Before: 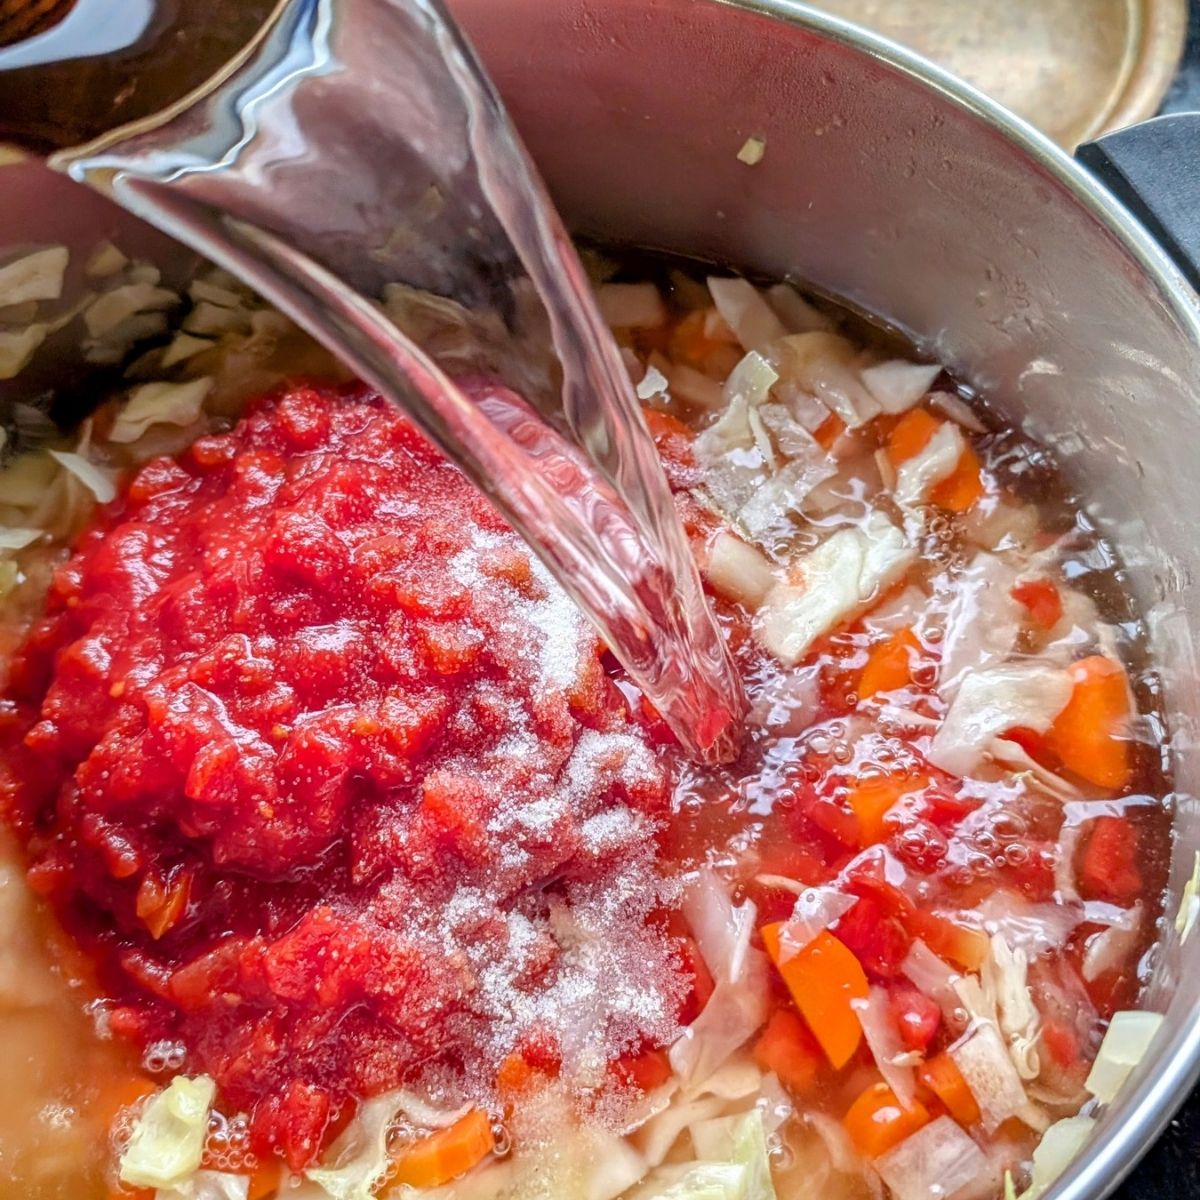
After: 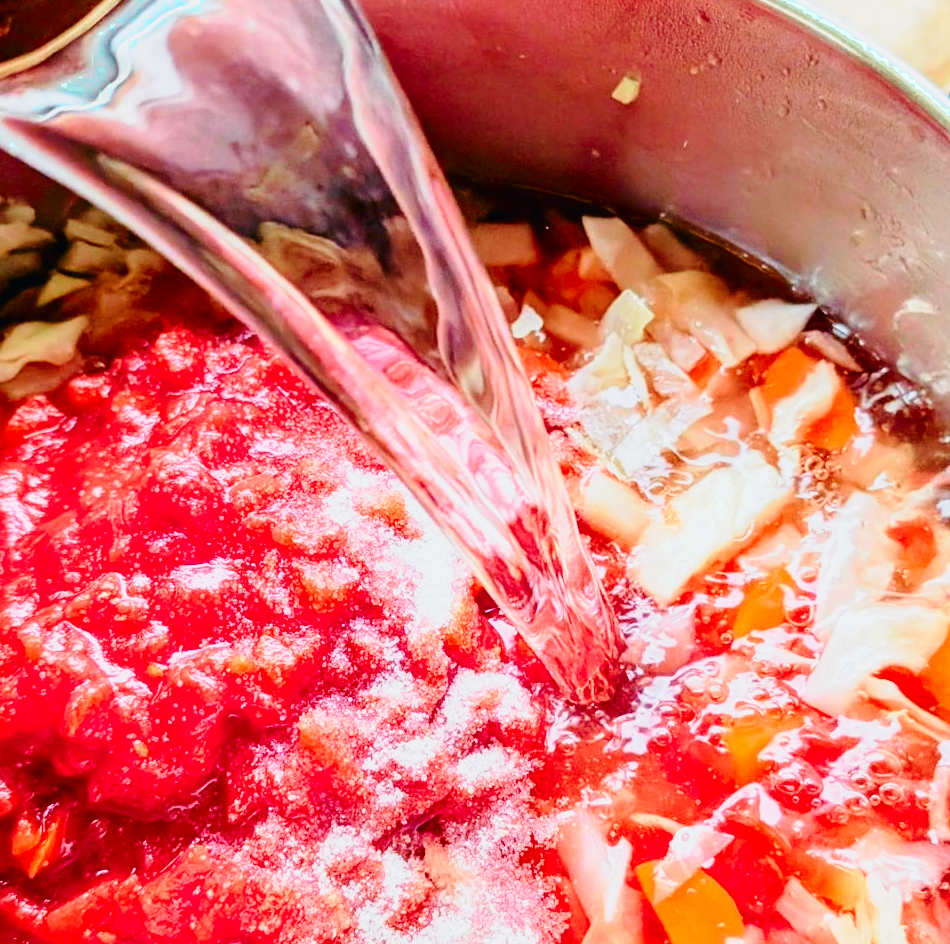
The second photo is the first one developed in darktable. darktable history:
color zones: curves: ch0 [(0.25, 0.5) (0.423, 0.5) (0.443, 0.5) (0.521, 0.756) (0.568, 0.5) (0.576, 0.5) (0.75, 0.5)]; ch1 [(0.25, 0.5) (0.423, 0.5) (0.443, 0.5) (0.539, 0.873) (0.624, 0.565) (0.631, 0.5) (0.75, 0.5)], mix 101.89%
base curve: curves: ch0 [(0, 0) (0.028, 0.03) (0.121, 0.232) (0.46, 0.748) (0.859, 0.968) (1, 1)], preserve colors none
crop and rotate: left 10.479%, top 5.134%, right 10.331%, bottom 16.141%
tone curve: curves: ch0 [(0, 0.012) (0.052, 0.04) (0.107, 0.086) (0.269, 0.266) (0.471, 0.503) (0.731, 0.771) (0.921, 0.909) (0.999, 0.951)]; ch1 [(0, 0) (0.339, 0.298) (0.402, 0.363) (0.444, 0.415) (0.485, 0.469) (0.494, 0.493) (0.504, 0.501) (0.525, 0.534) (0.555, 0.593) (0.594, 0.648) (1, 1)]; ch2 [(0, 0) (0.48, 0.48) (0.504, 0.5) (0.535, 0.557) (0.581, 0.623) (0.649, 0.683) (0.824, 0.815) (1, 1)], color space Lab, independent channels, preserve colors none
